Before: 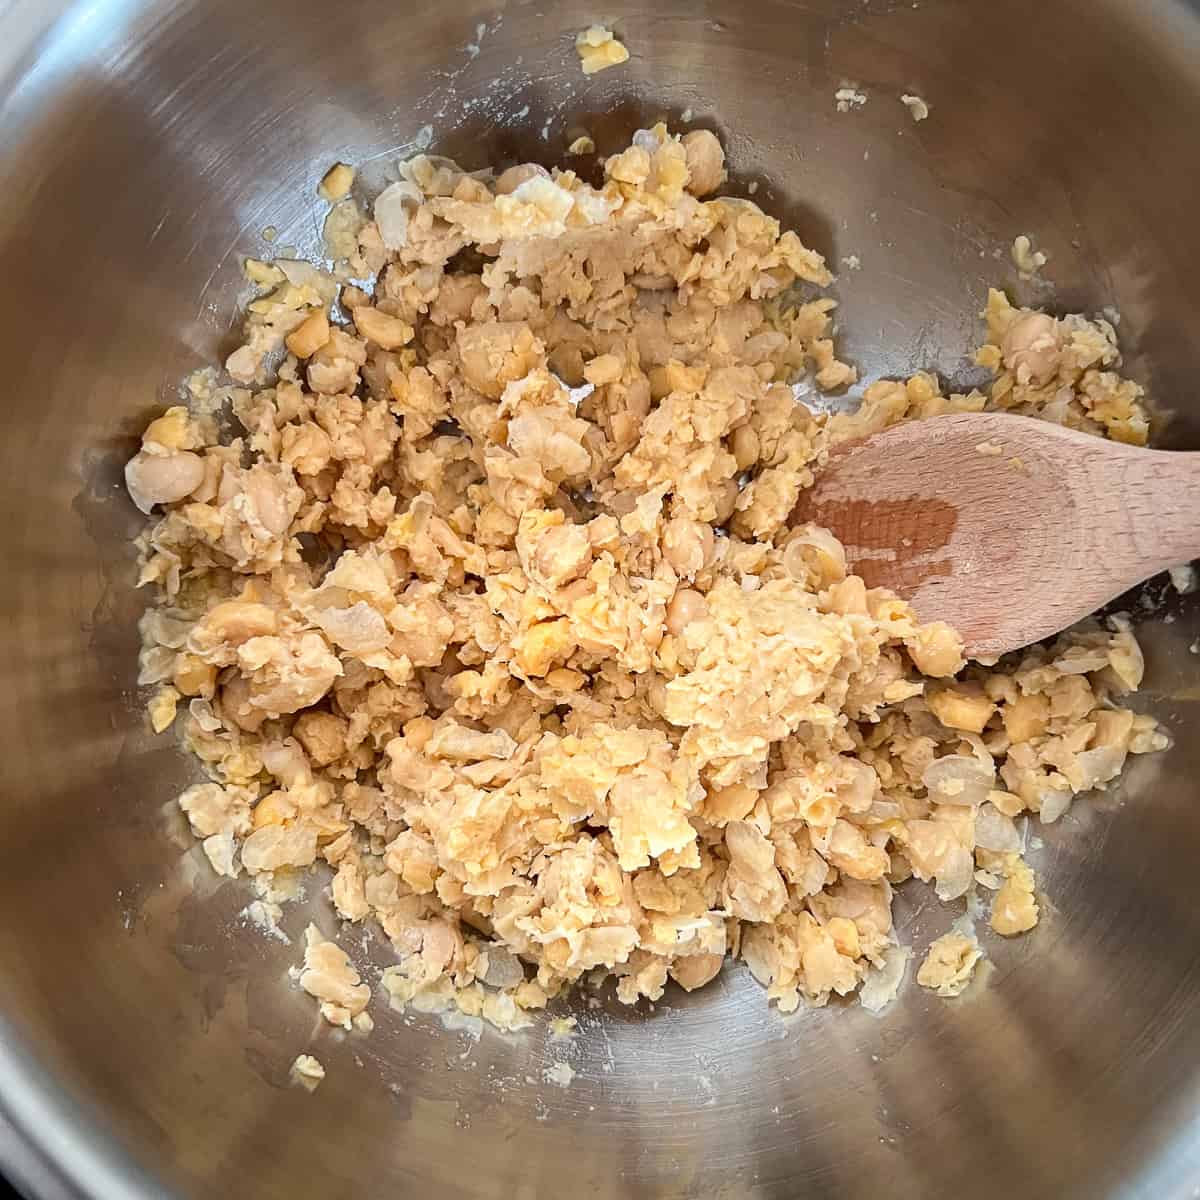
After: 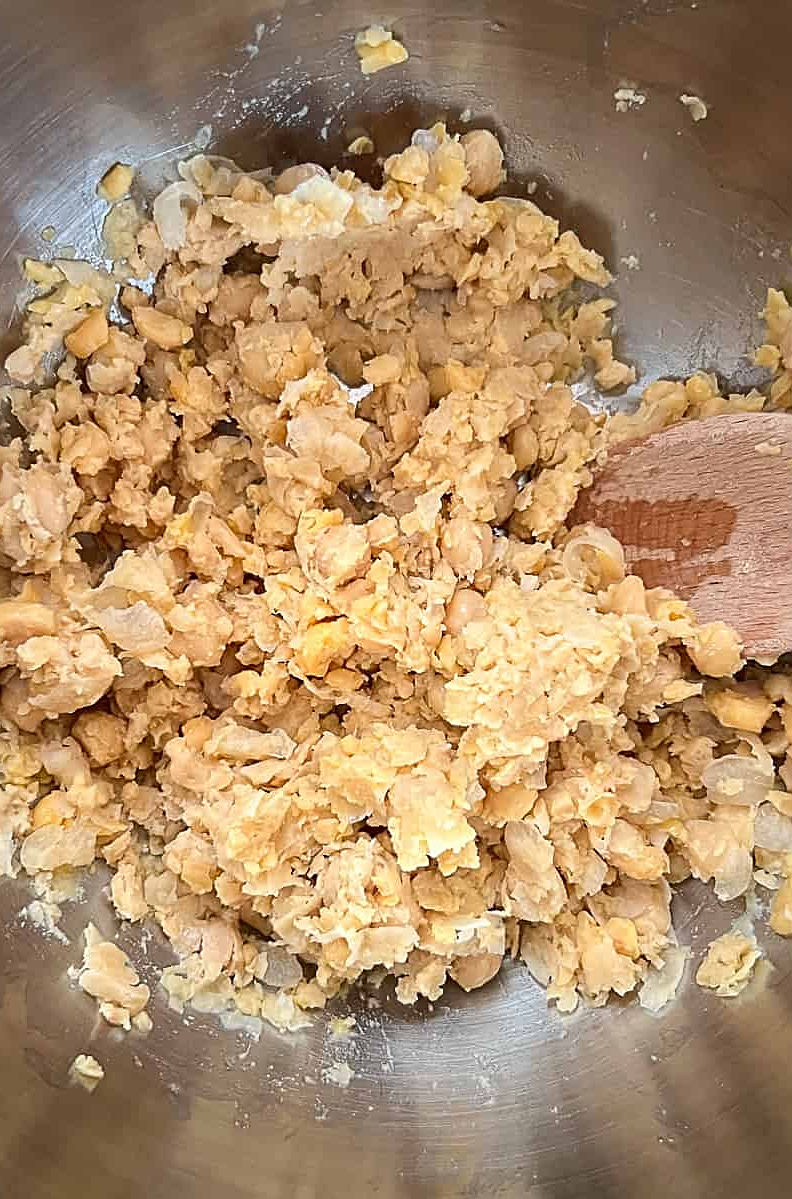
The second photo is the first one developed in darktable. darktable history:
crop and rotate: left 18.442%, right 15.508%
sharpen: on, module defaults
